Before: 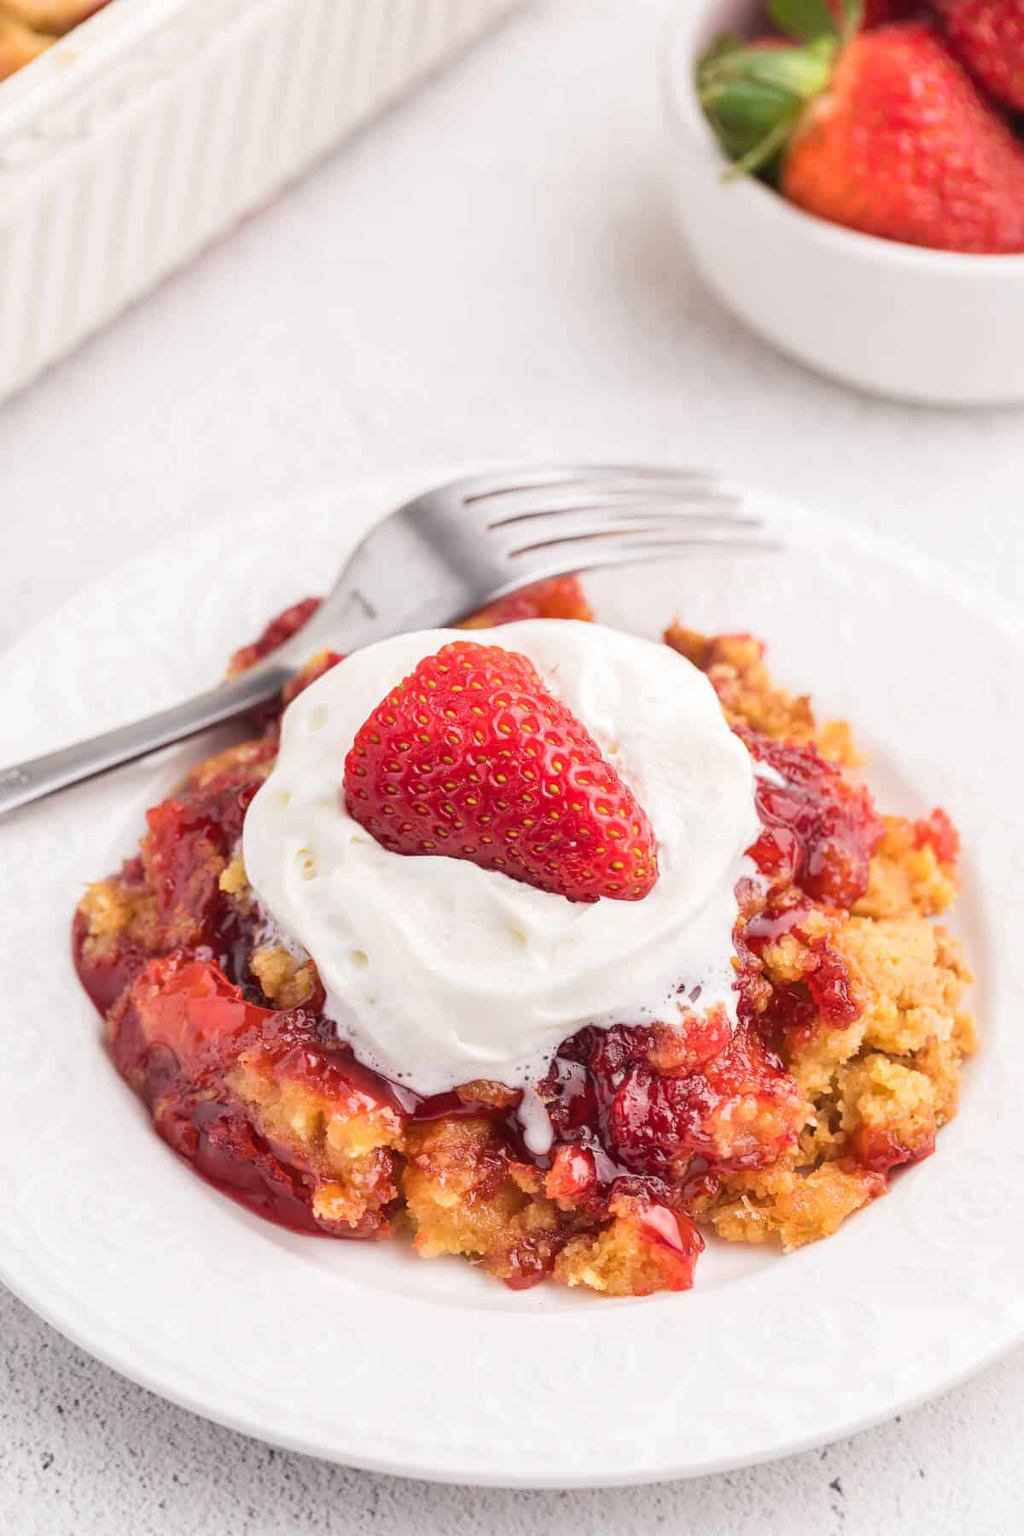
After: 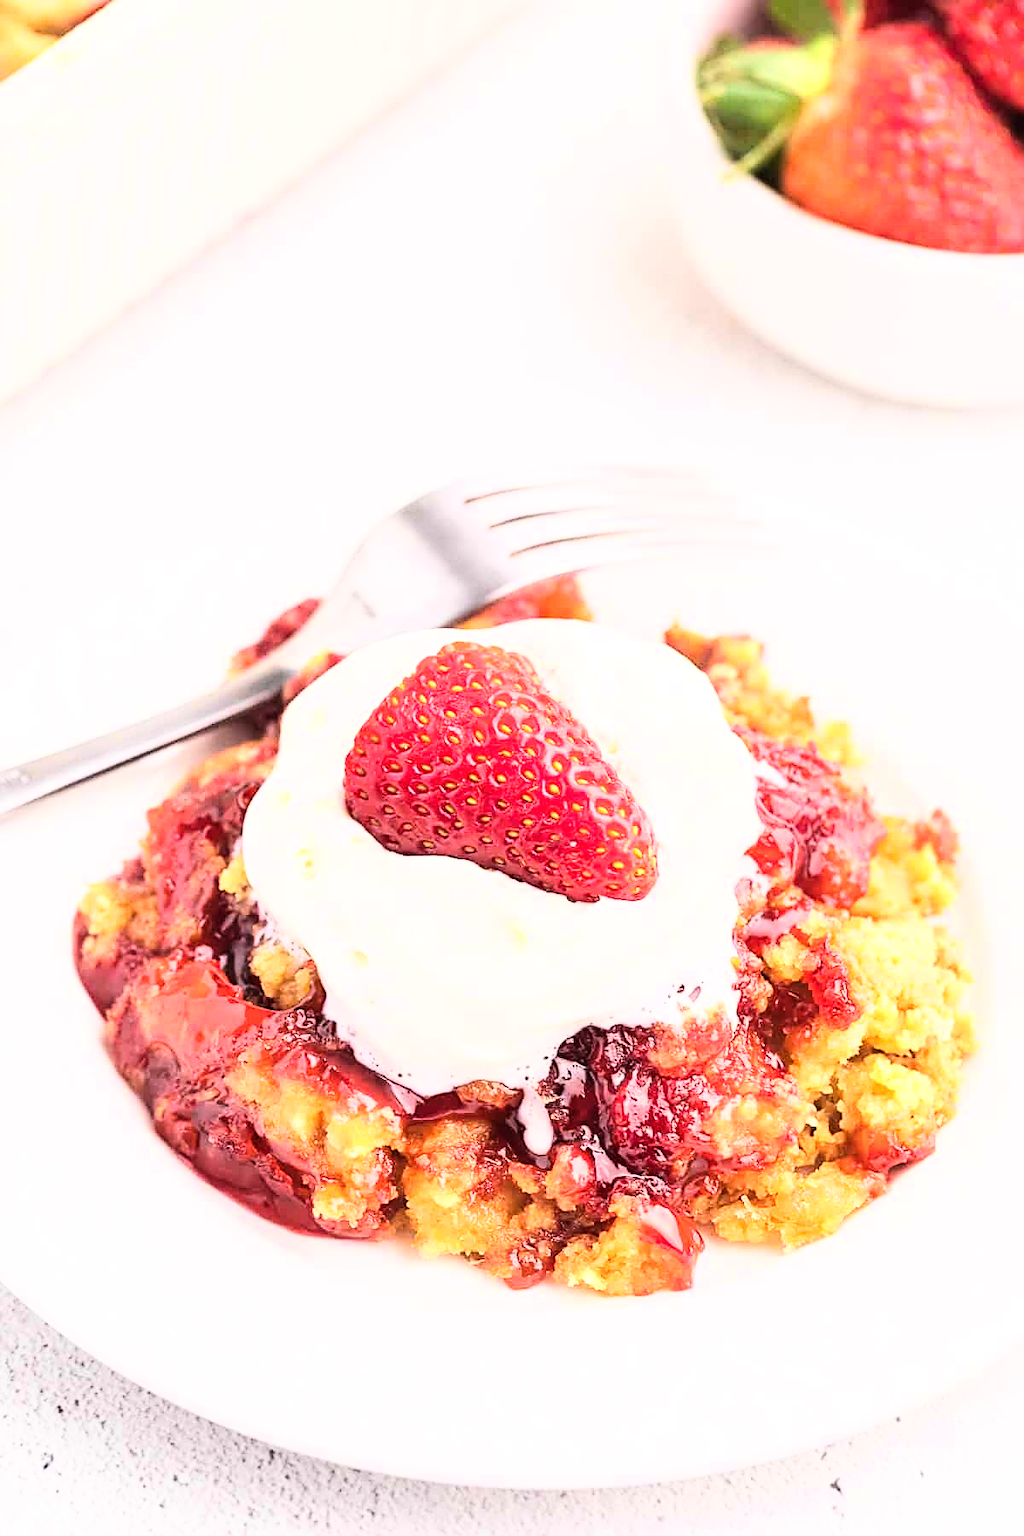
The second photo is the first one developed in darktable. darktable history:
base curve: curves: ch0 [(0, 0) (0.007, 0.004) (0.027, 0.03) (0.046, 0.07) (0.207, 0.54) (0.442, 0.872) (0.673, 0.972) (1, 1)], preserve colors average RGB
sharpen: on, module defaults
